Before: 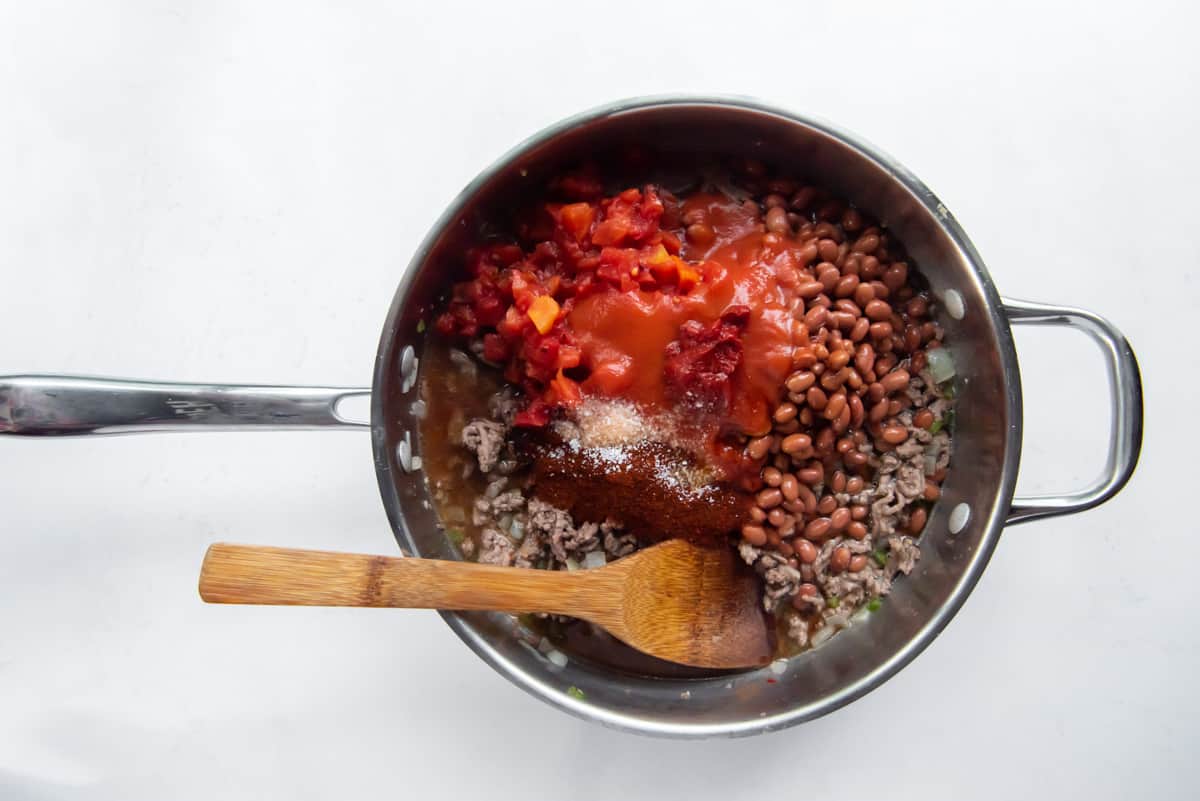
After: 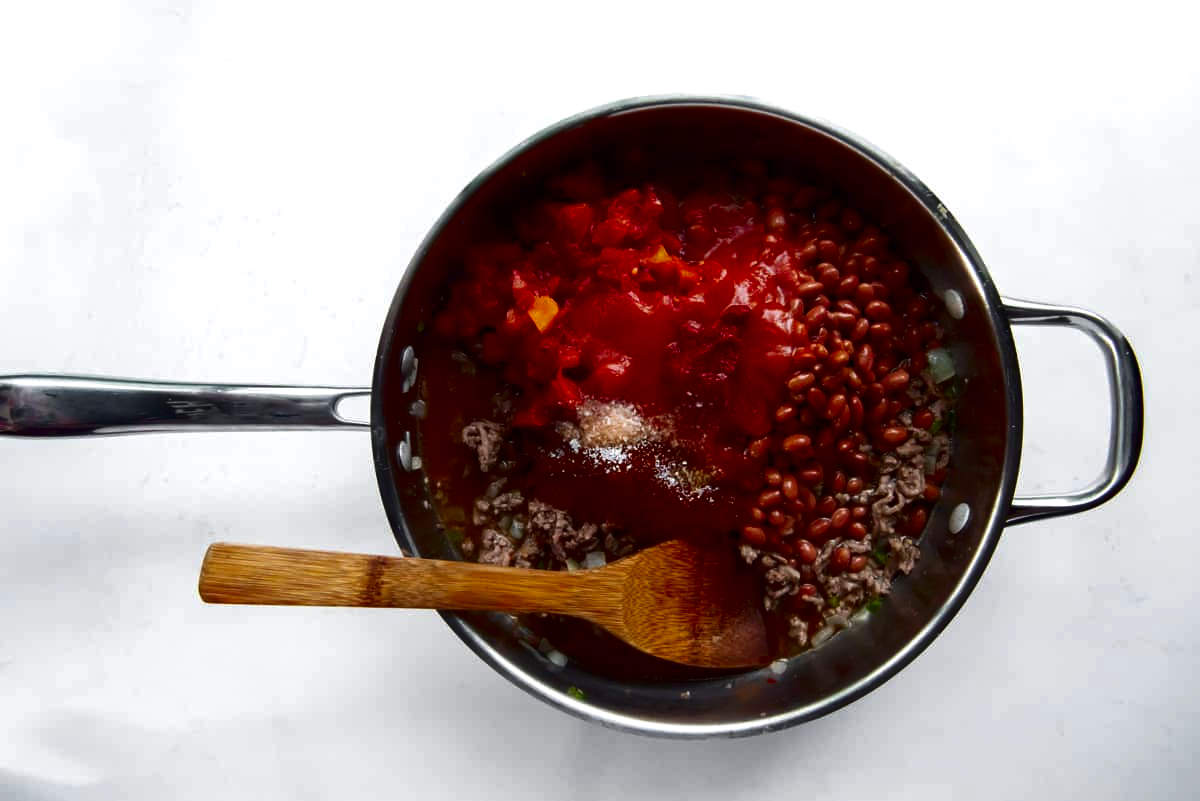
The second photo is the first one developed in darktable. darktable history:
contrast brightness saturation: contrast 0.087, brightness -0.588, saturation 0.169
exposure: exposure 0.161 EV, compensate exposure bias true, compensate highlight preservation false
